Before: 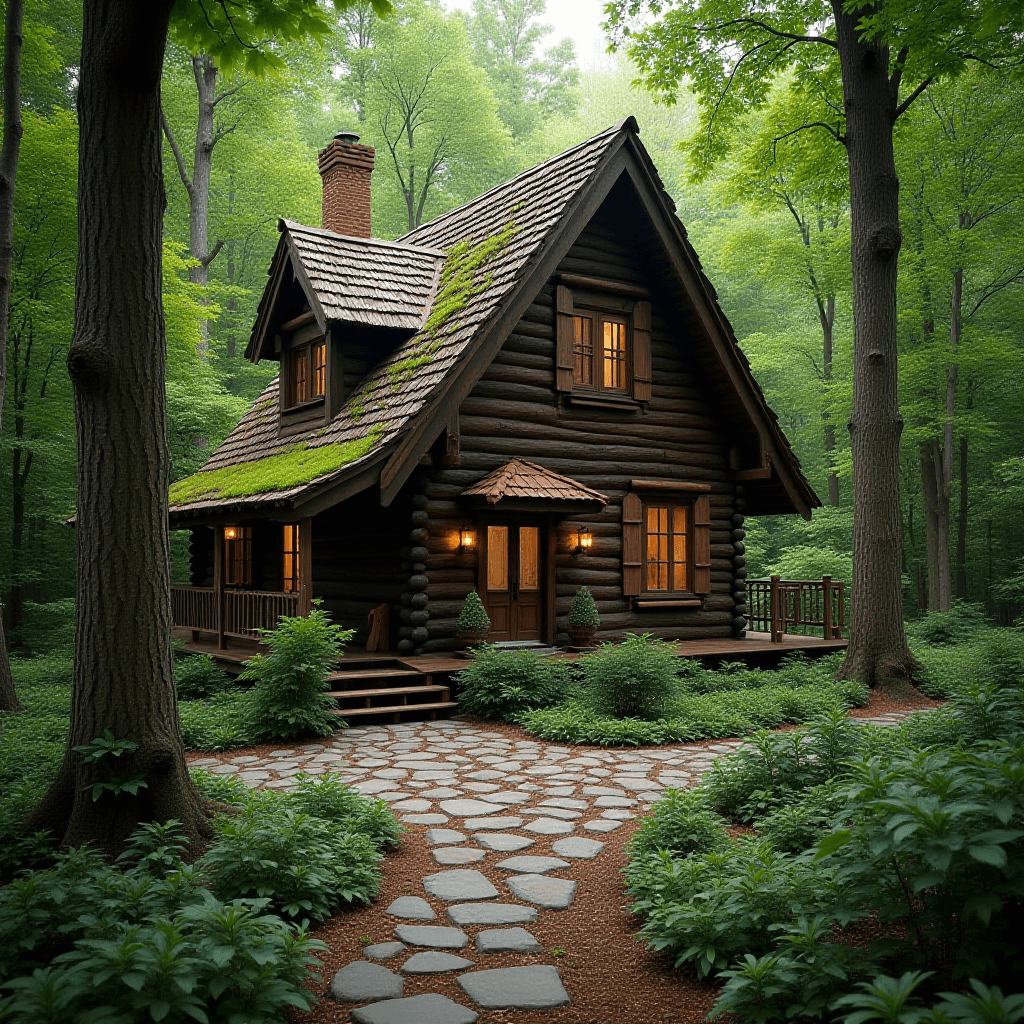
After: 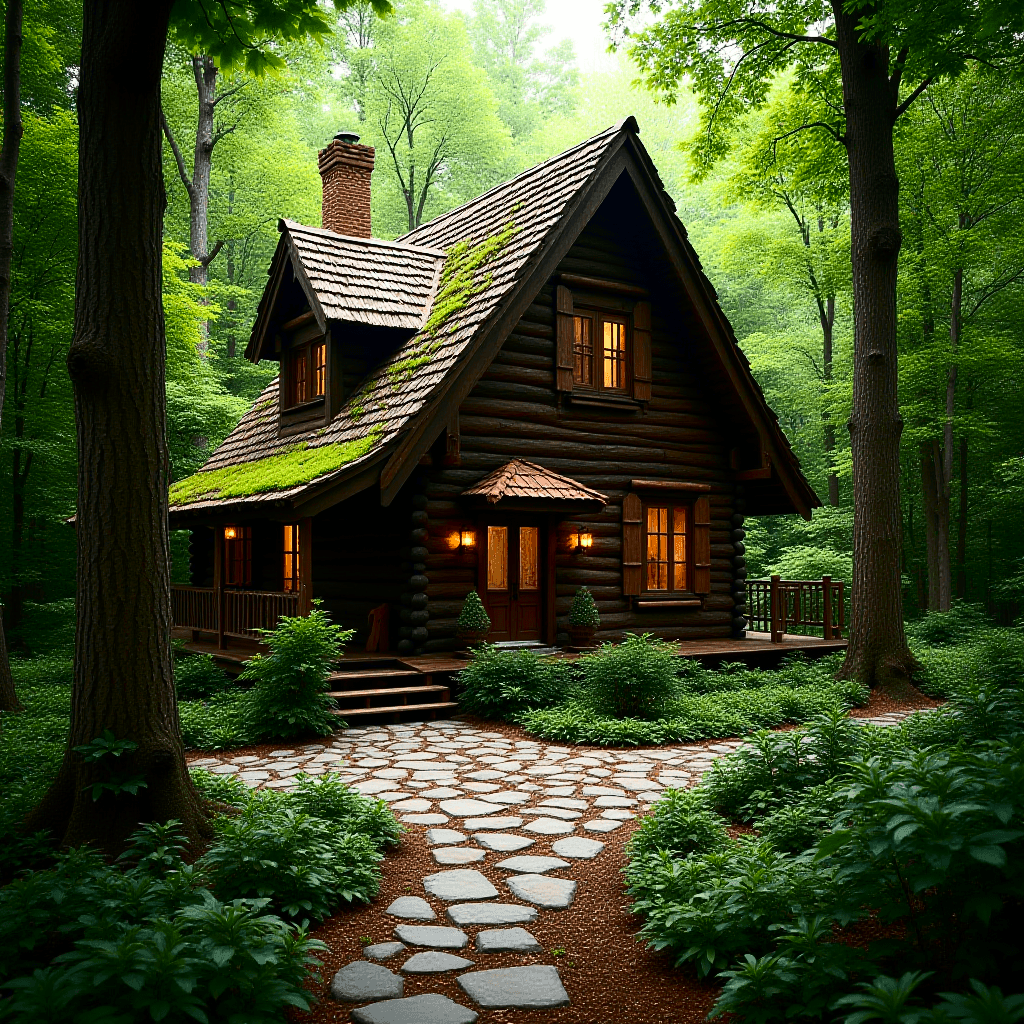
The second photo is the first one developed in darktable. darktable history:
contrast brightness saturation: contrast 0.407, brightness 0.044, saturation 0.247
